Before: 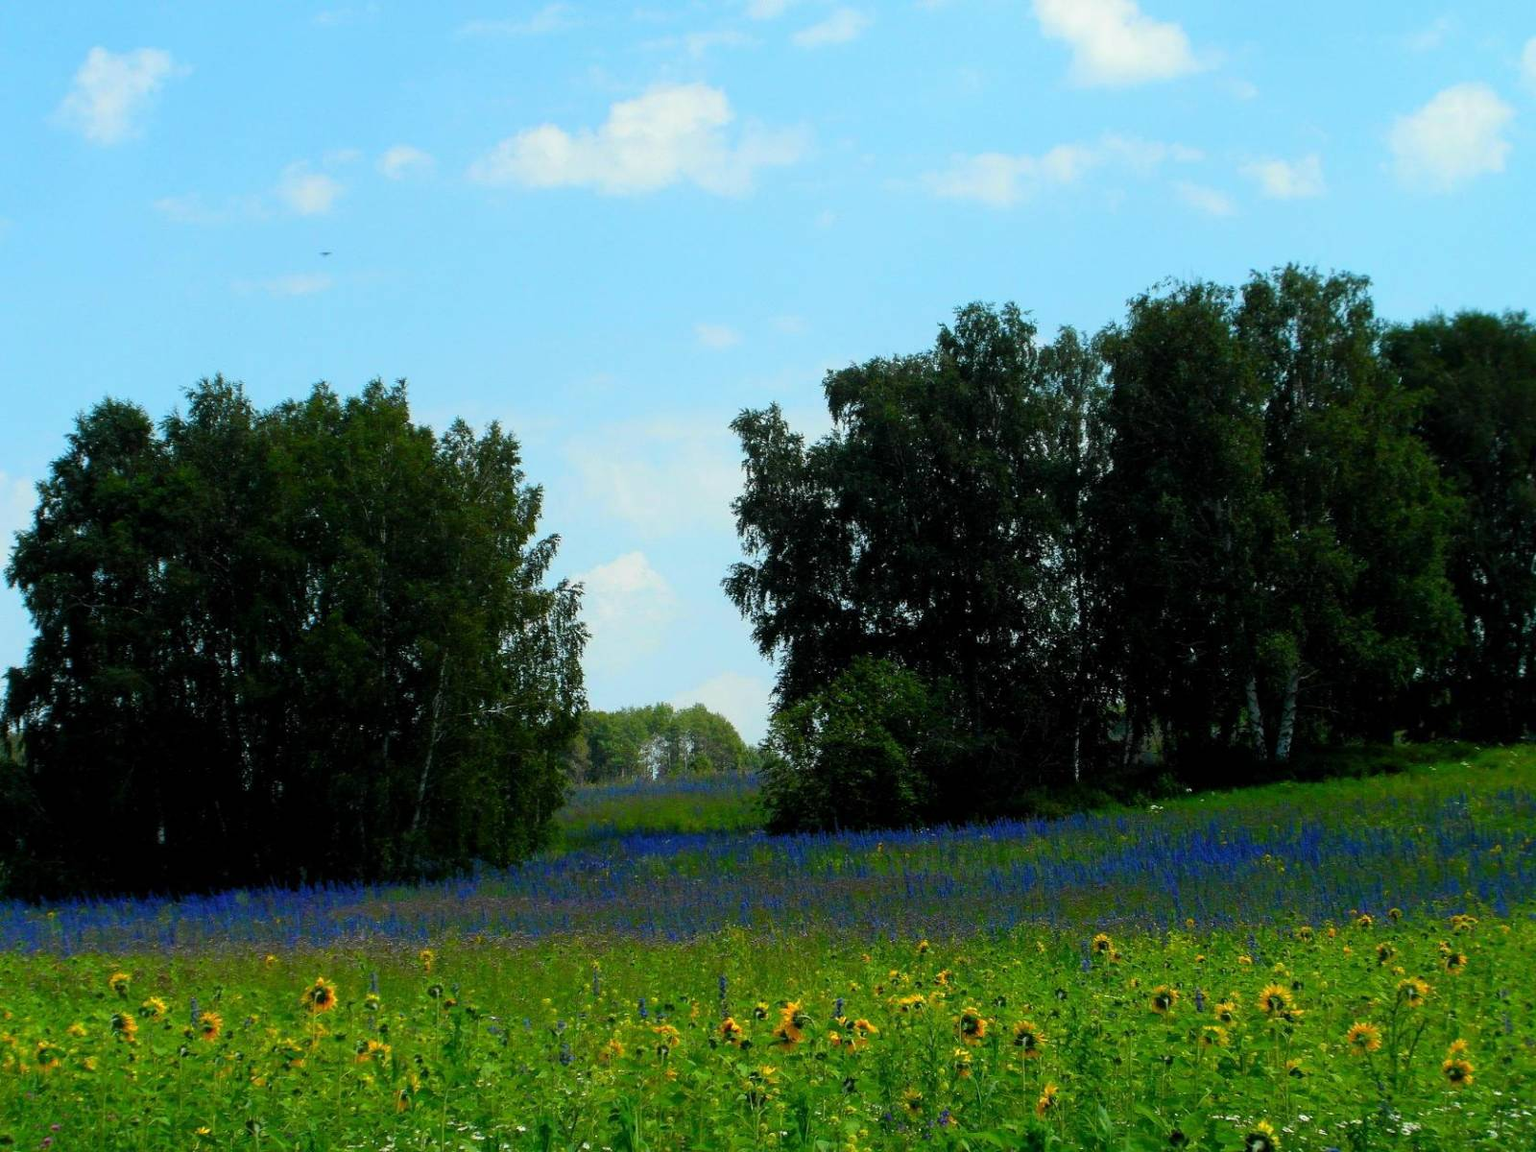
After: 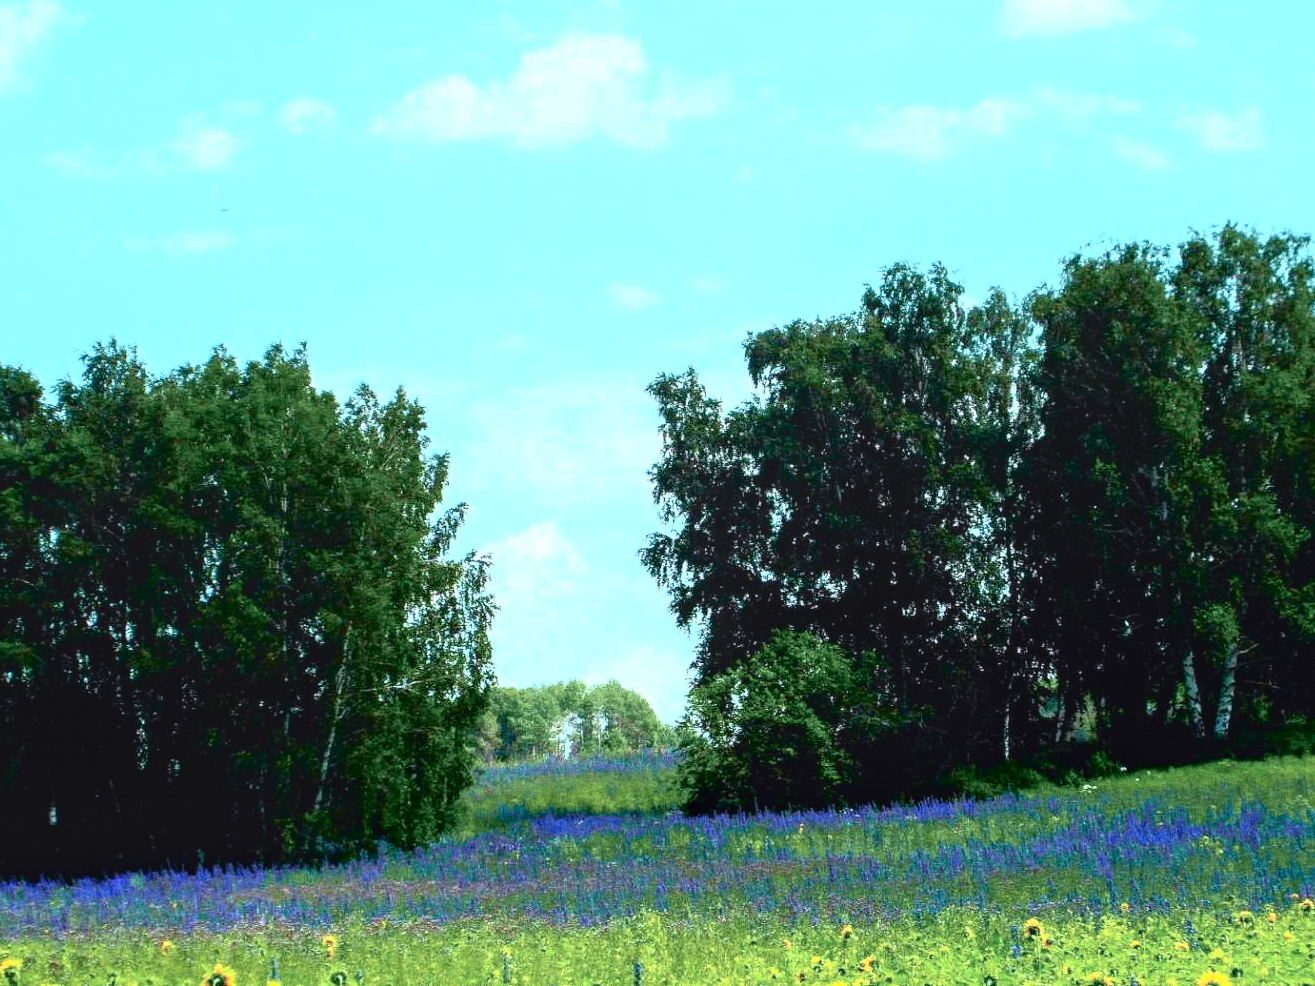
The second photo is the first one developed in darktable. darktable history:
local contrast: on, module defaults
exposure: black level correction 0.001, exposure 1.398 EV, compensate exposure bias true, compensate highlight preservation false
rgb curve: curves: ch0 [(0, 0) (0.053, 0.068) (0.122, 0.128) (1, 1)]
graduated density: rotation -0.352°, offset 57.64
crop and rotate: left 7.196%, top 4.574%, right 10.605%, bottom 13.178%
grain: strength 26%
white balance: red 0.976, blue 1.04
tone curve: curves: ch0 [(0, 0.039) (0.104, 0.094) (0.285, 0.301) (0.673, 0.796) (0.845, 0.932) (0.994, 0.971)]; ch1 [(0, 0) (0.356, 0.385) (0.424, 0.405) (0.498, 0.502) (0.586, 0.57) (0.657, 0.642) (1, 1)]; ch2 [(0, 0) (0.424, 0.438) (0.46, 0.453) (0.515, 0.505) (0.557, 0.57) (0.612, 0.583) (0.722, 0.67) (1, 1)], color space Lab, independent channels, preserve colors none
